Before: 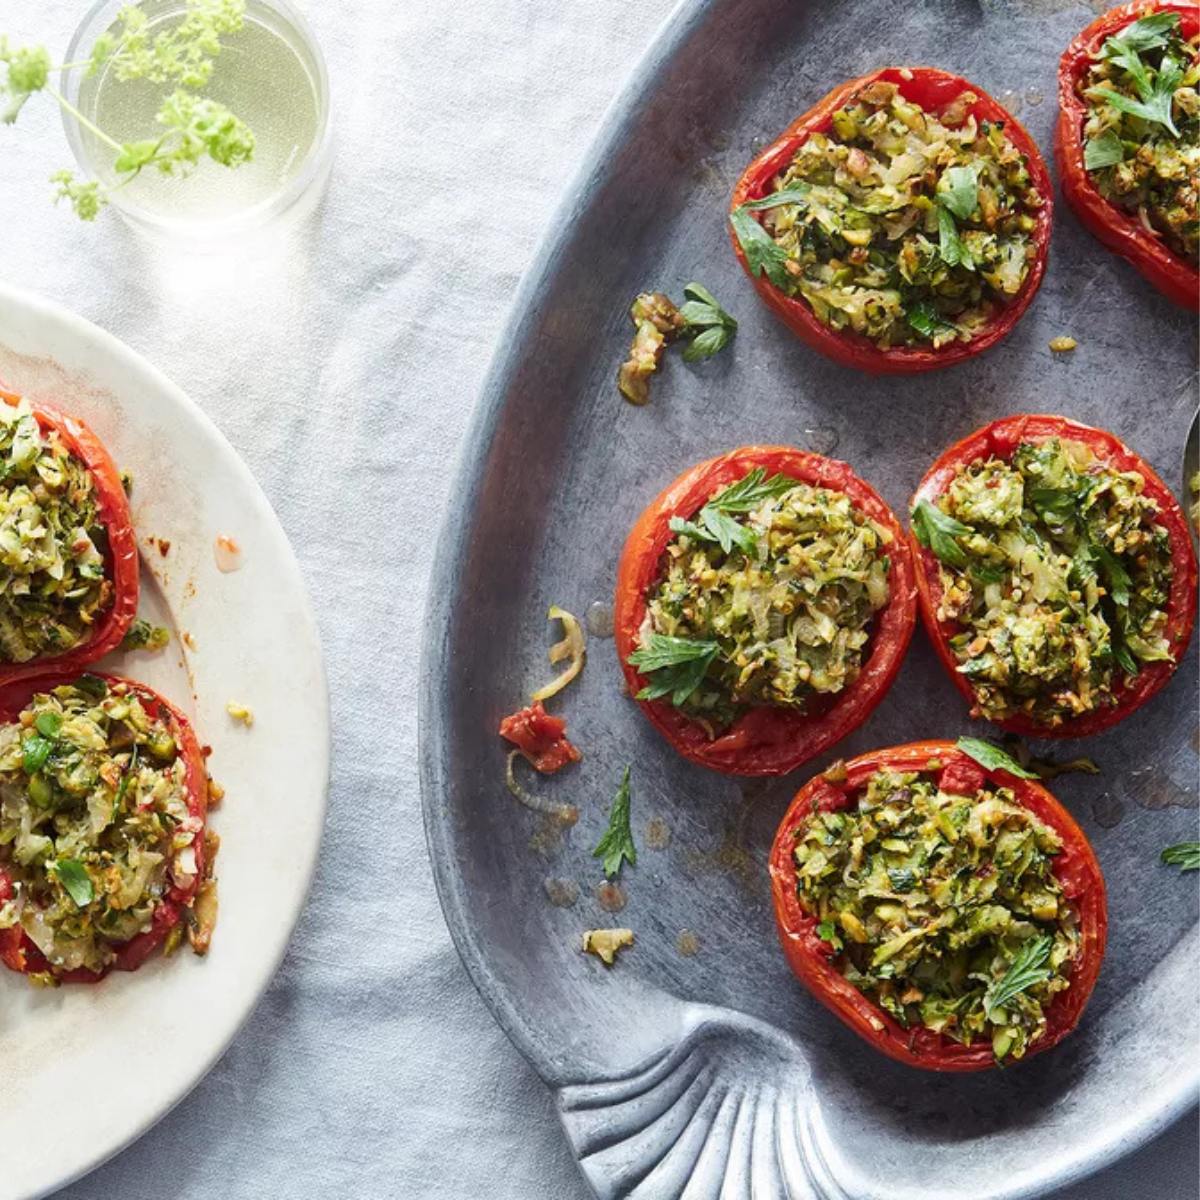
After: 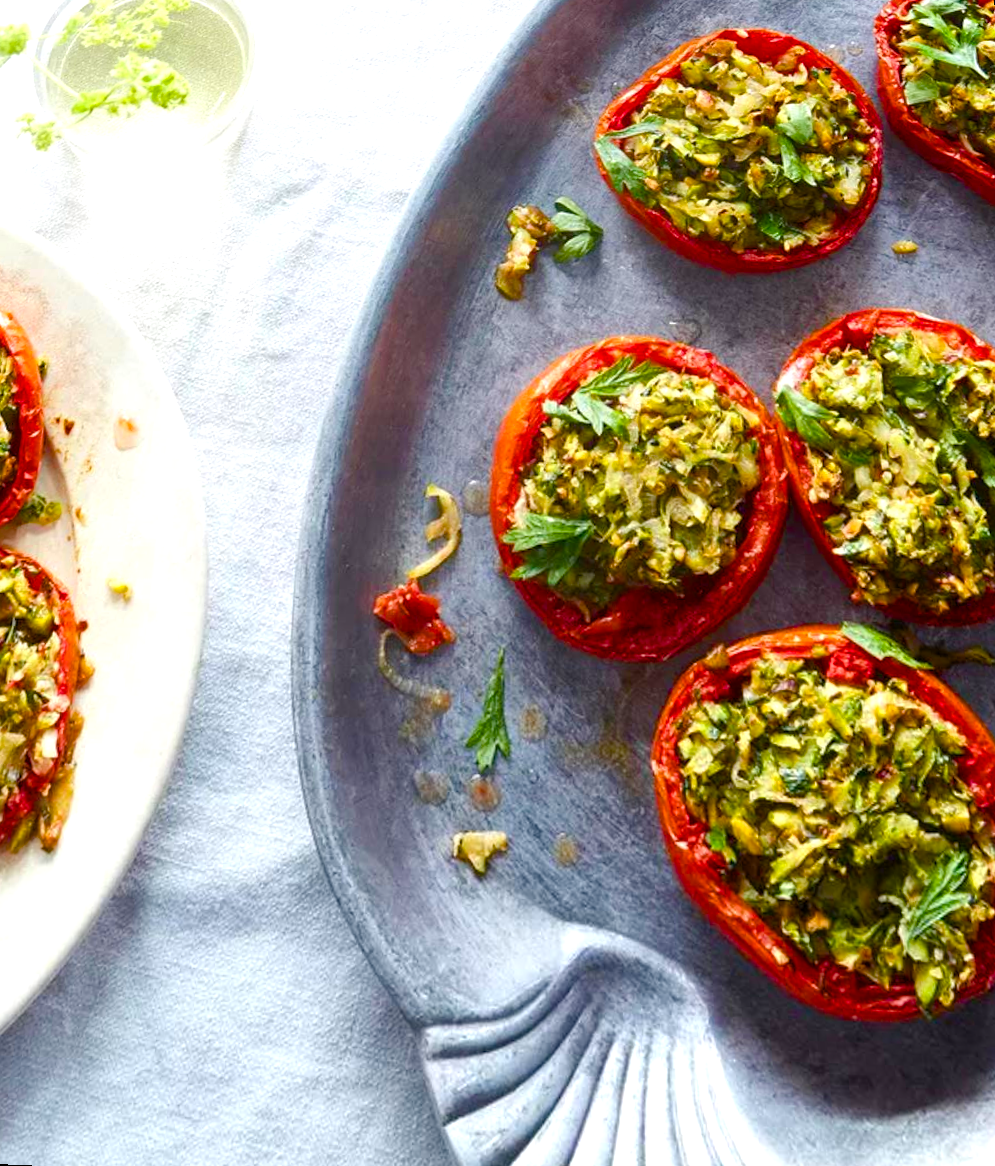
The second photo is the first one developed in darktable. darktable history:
color balance rgb: perceptual saturation grading › global saturation 45%, perceptual saturation grading › highlights -25%, perceptual saturation grading › shadows 50%, perceptual brilliance grading › global brilliance 3%, global vibrance 3%
exposure: exposure 0.3 EV, compensate highlight preservation false
rotate and perspective: rotation 0.72°, lens shift (vertical) -0.352, lens shift (horizontal) -0.051, crop left 0.152, crop right 0.859, crop top 0.019, crop bottom 0.964
